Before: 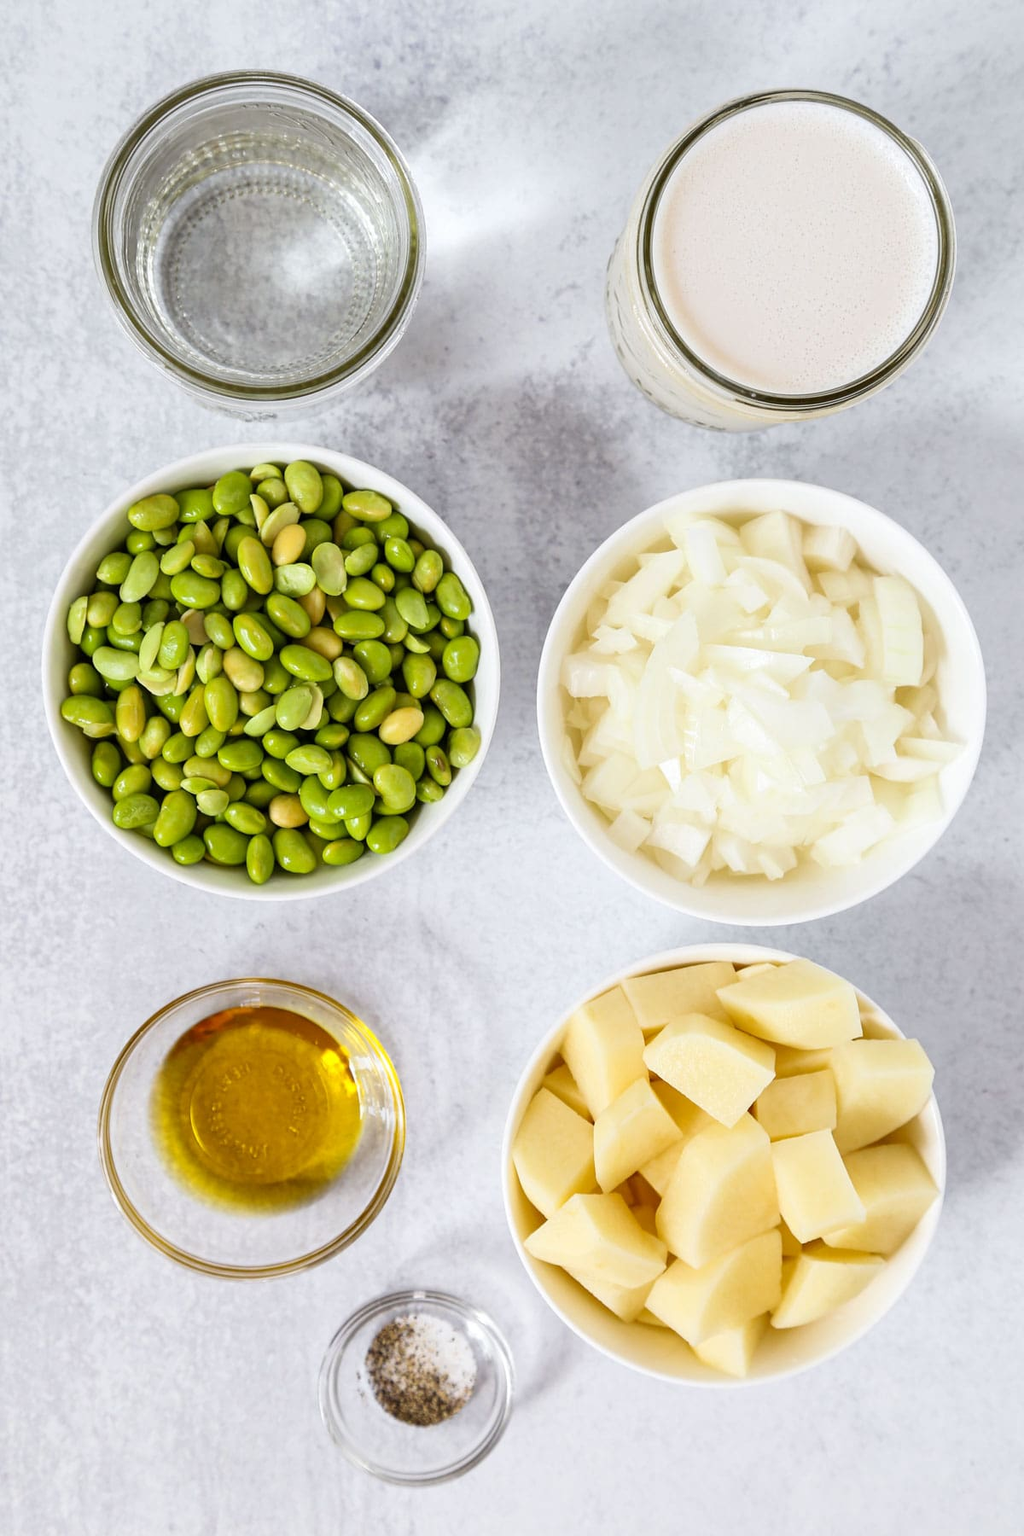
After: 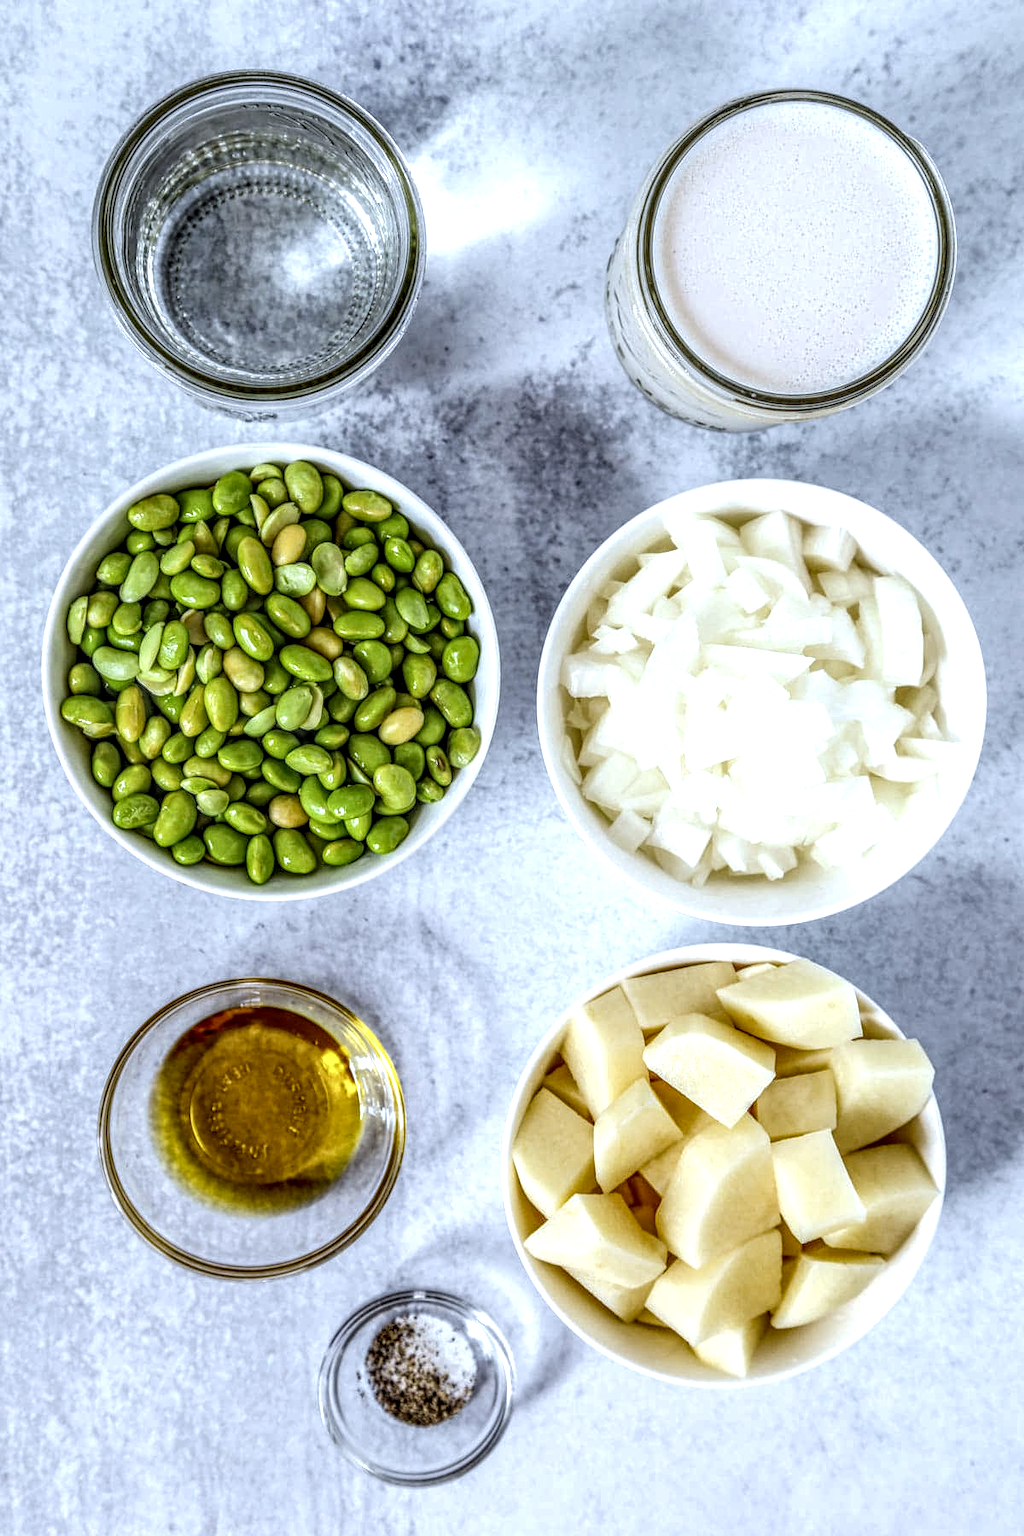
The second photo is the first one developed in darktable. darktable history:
local contrast: highlights 0%, shadows 0%, detail 300%, midtone range 0.3
color calibration: x 0.37, y 0.382, temperature 4313.32 K
